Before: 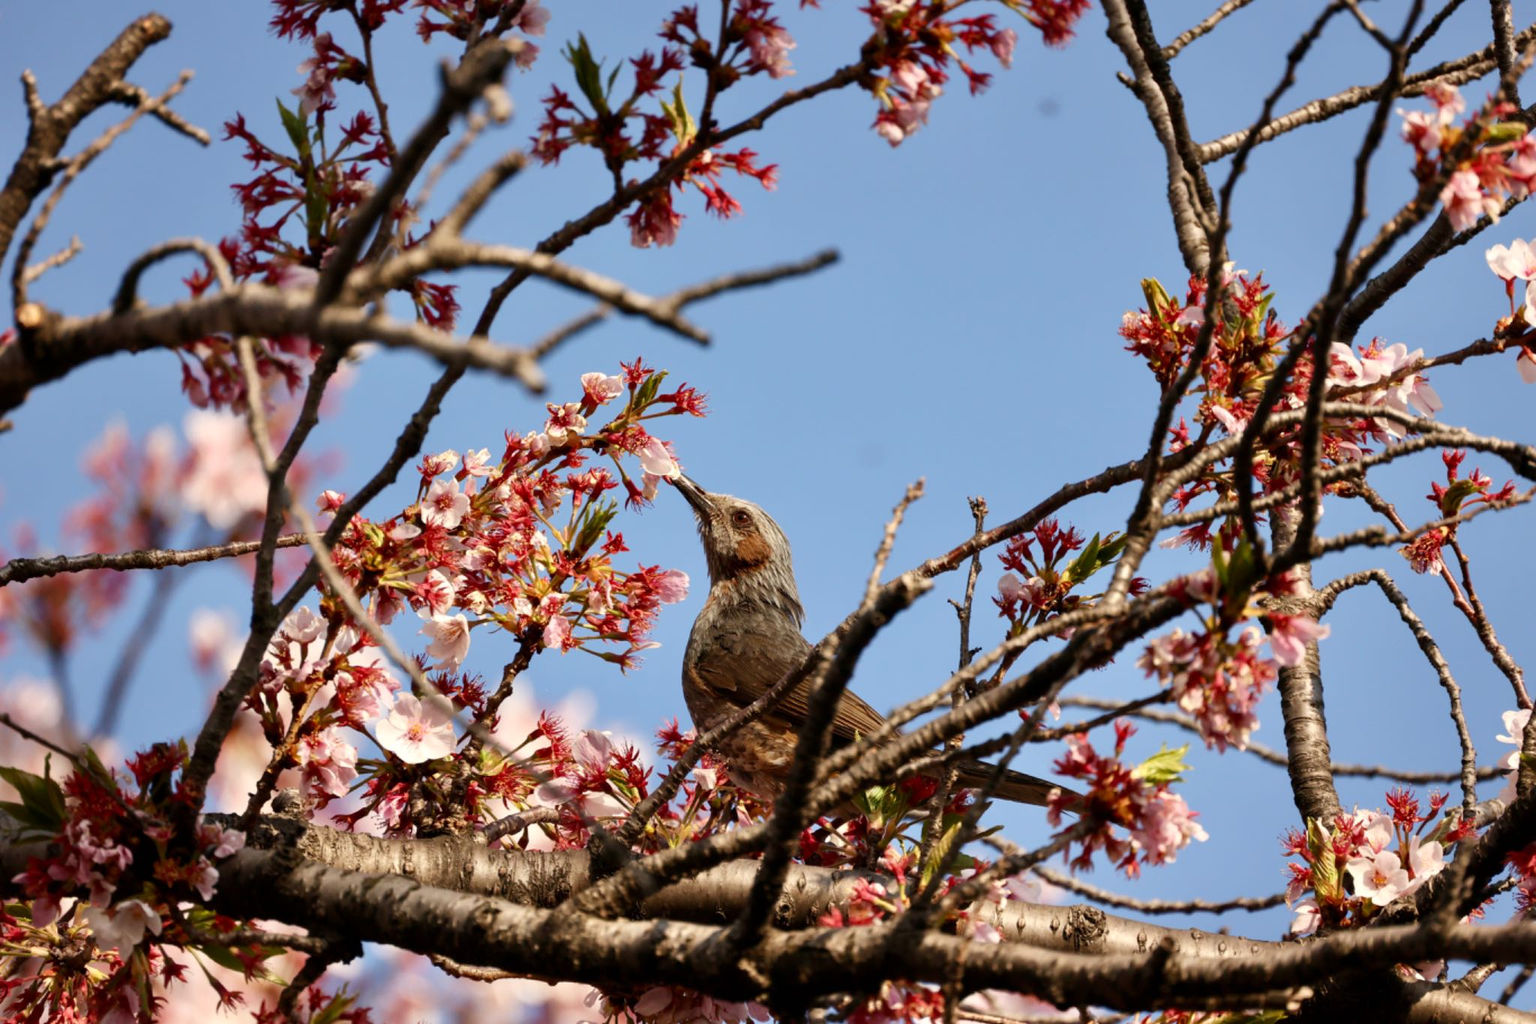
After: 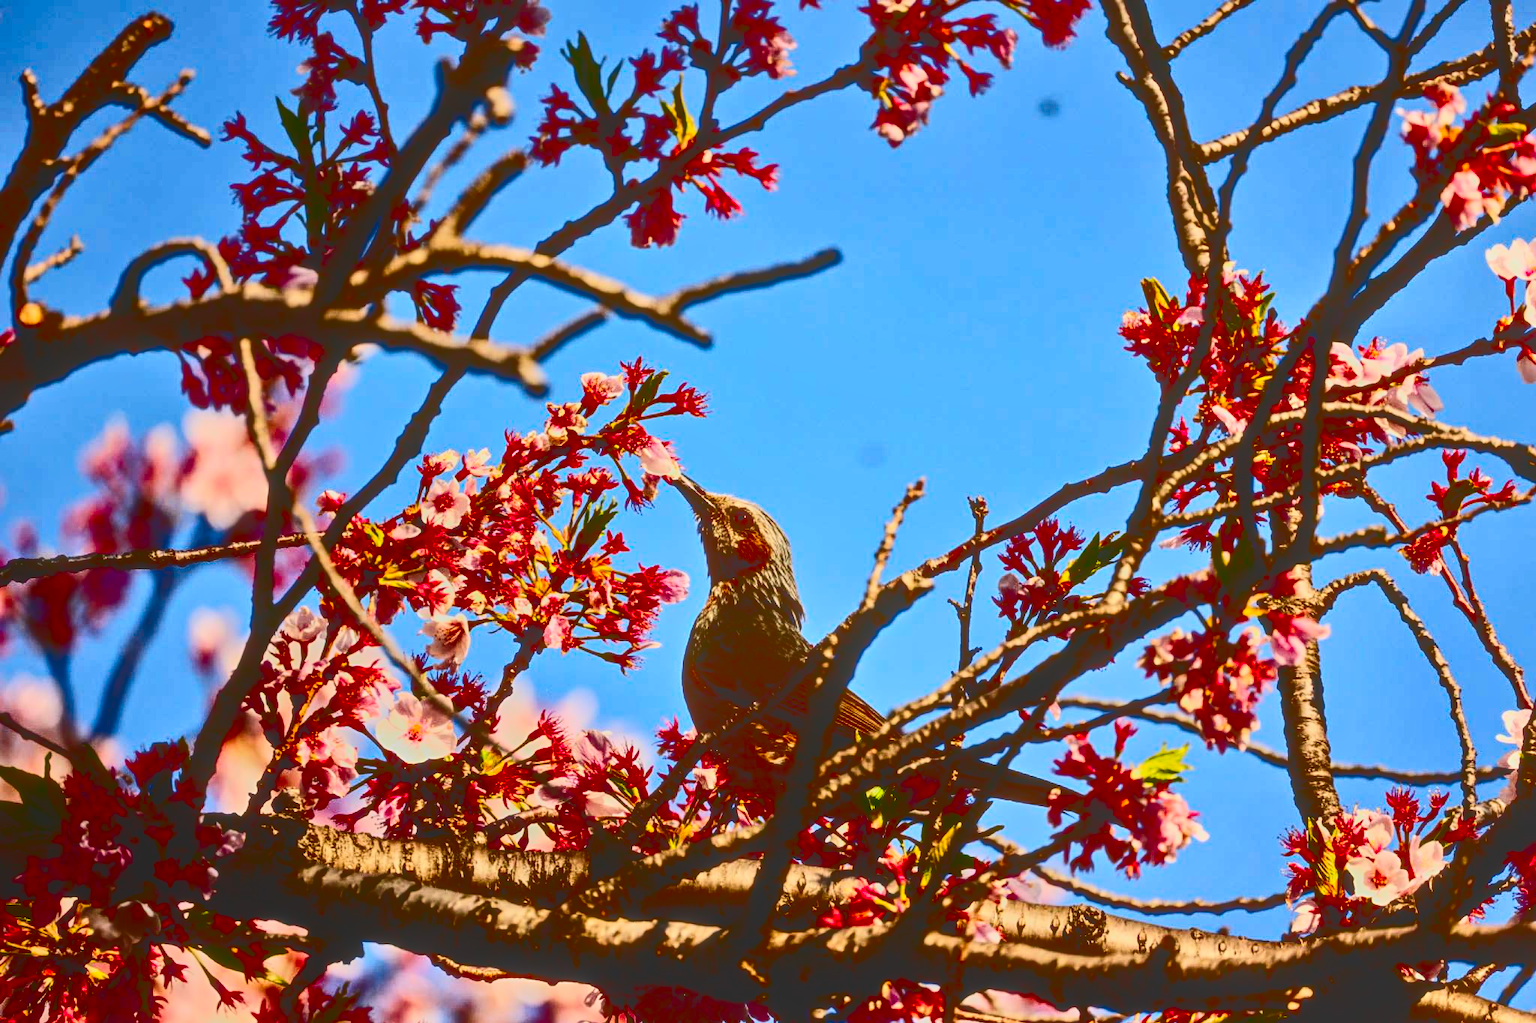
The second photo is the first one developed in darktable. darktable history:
local contrast: highlights 72%, shadows 10%, midtone range 0.19
contrast brightness saturation: contrast 0.789, brightness -0.99, saturation 0.982
